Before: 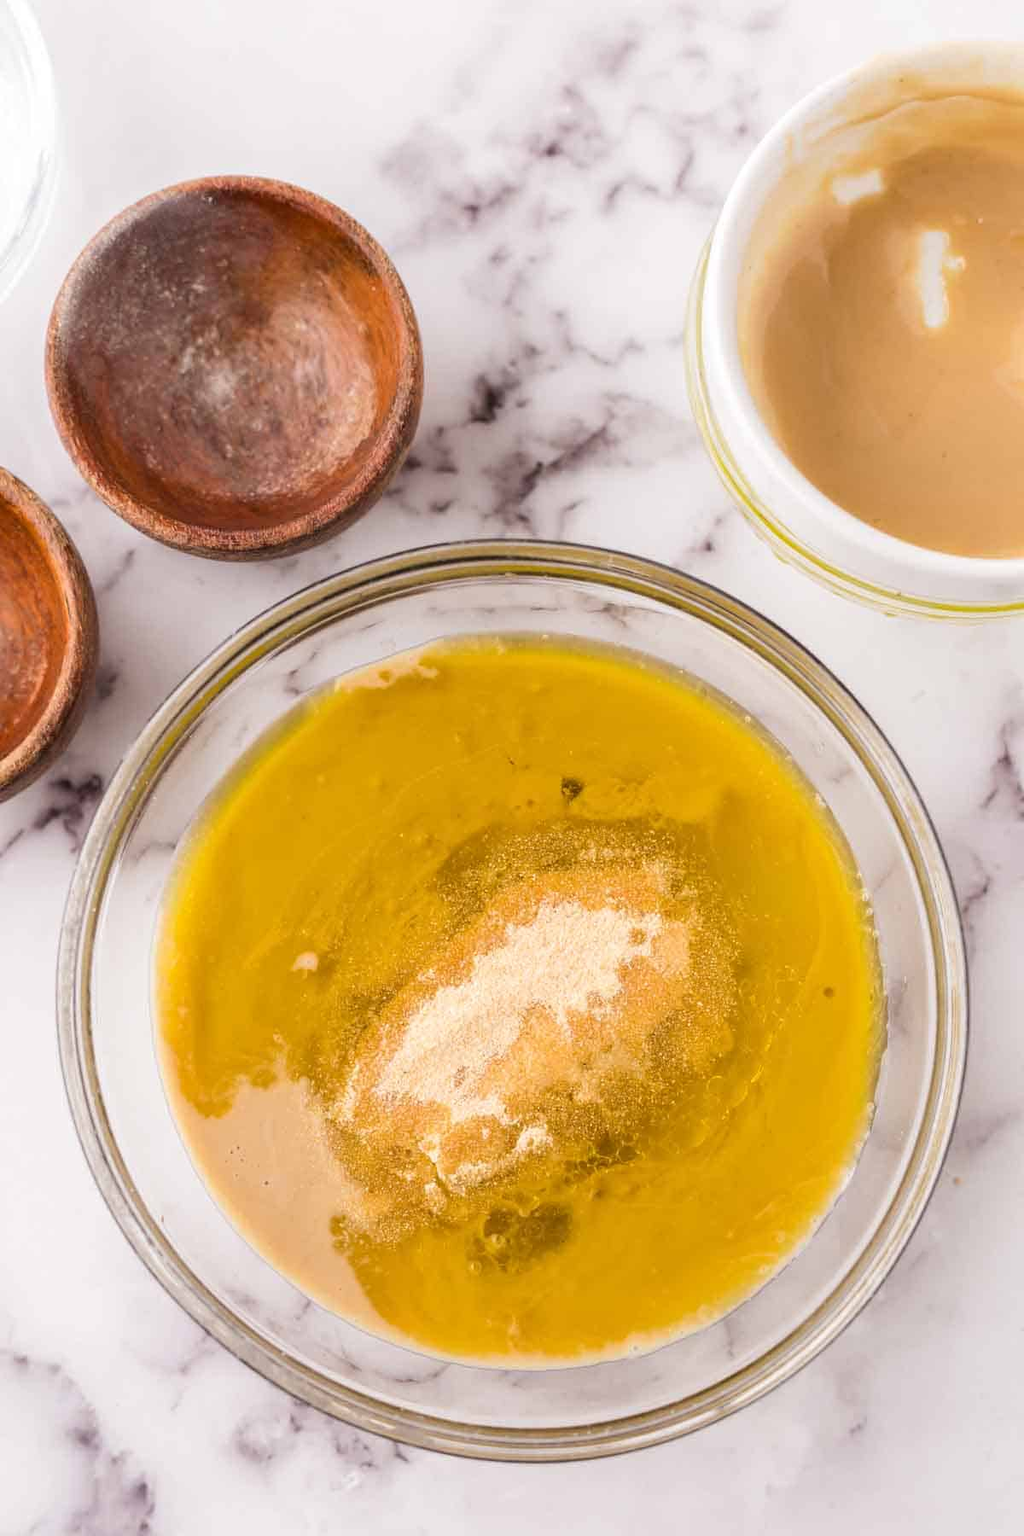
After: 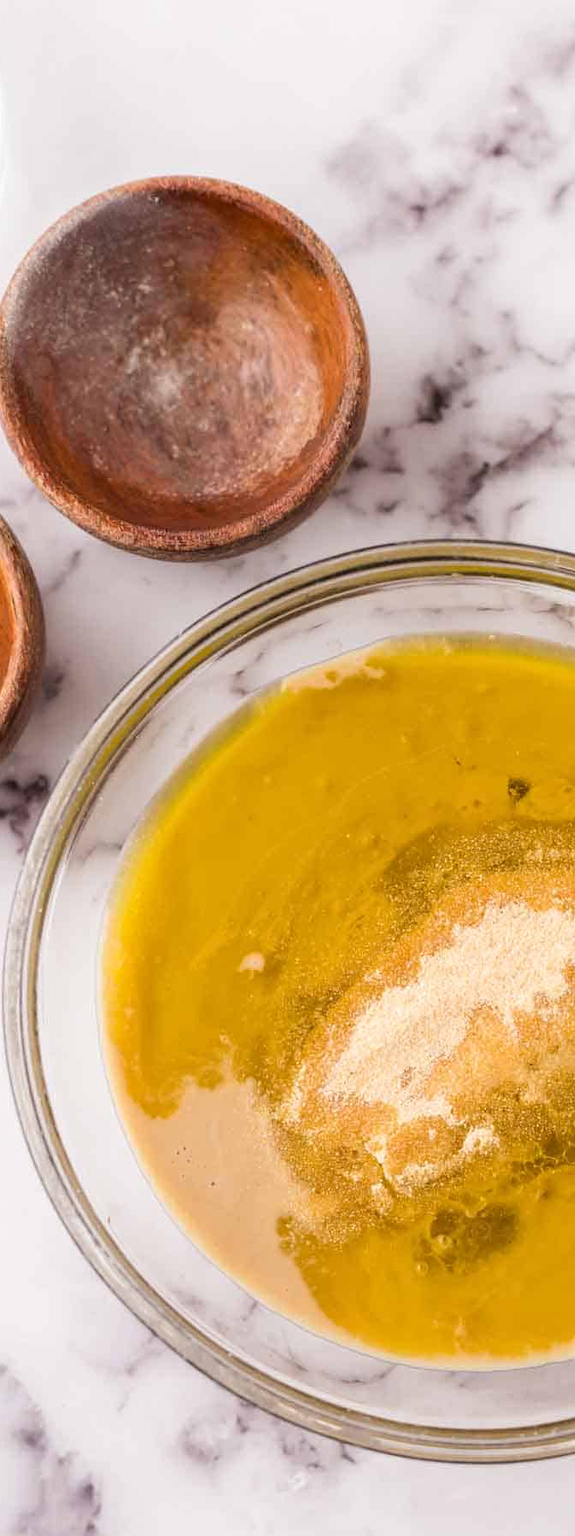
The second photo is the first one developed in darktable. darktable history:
exposure: compensate highlight preservation false
crop: left 5.322%, right 38.467%
